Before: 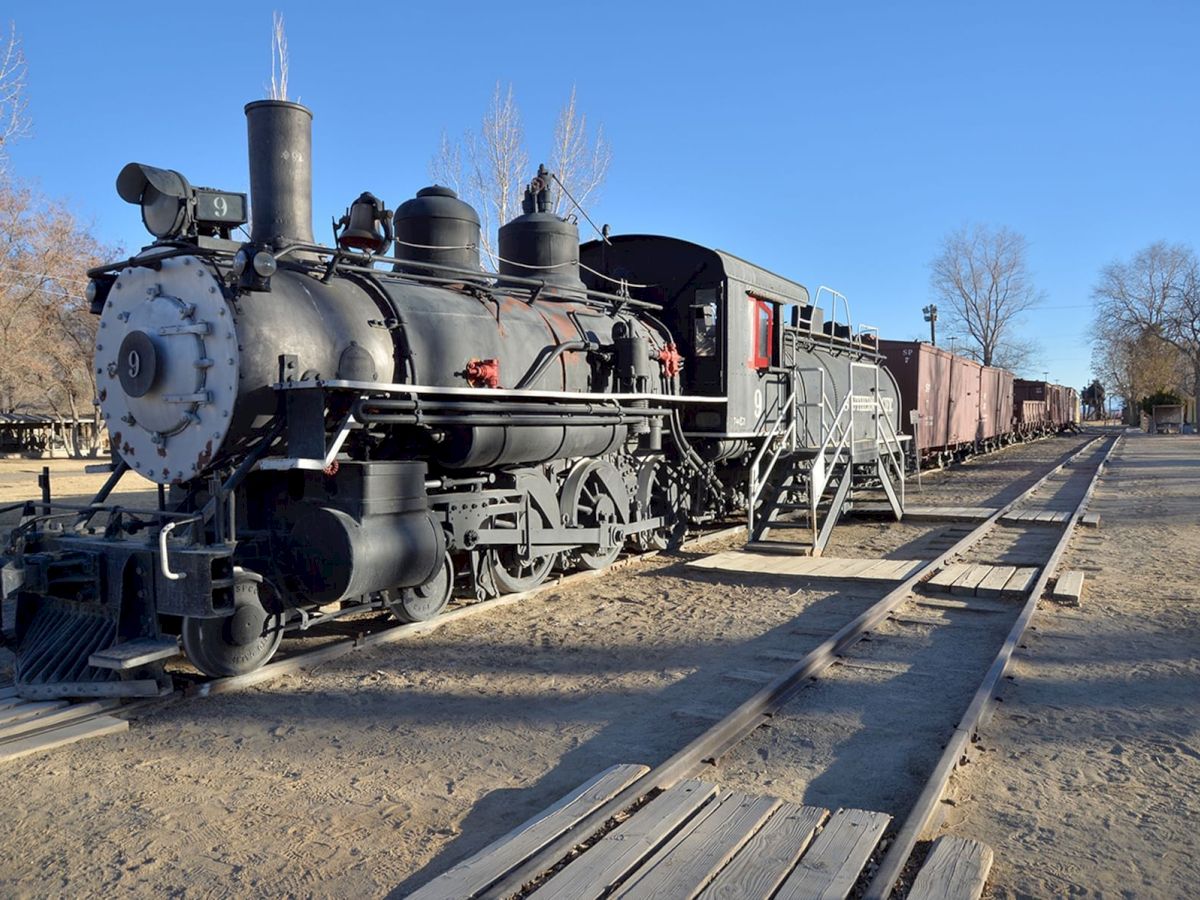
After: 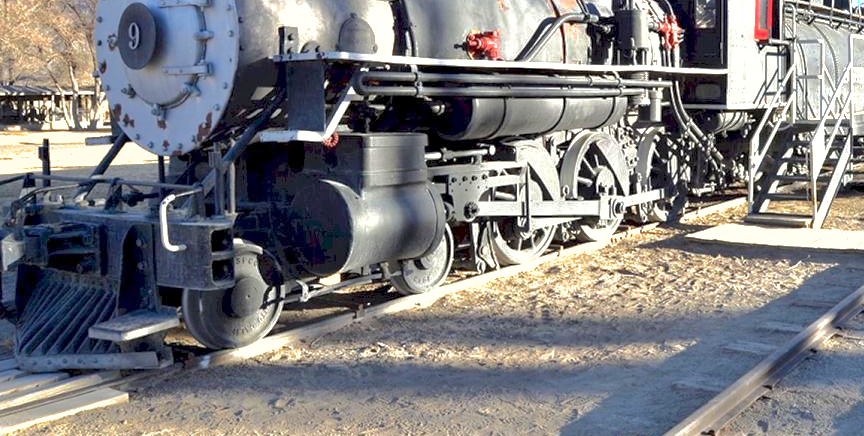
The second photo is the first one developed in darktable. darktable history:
crop: top 36.498%, right 27.964%, bottom 14.995%
contrast equalizer: octaves 7, y [[0.6 ×6], [0.55 ×6], [0 ×6], [0 ×6], [0 ×6]], mix 0.2
shadows and highlights: shadows 40, highlights -60
exposure: black level correction 0, exposure 1.1 EV, compensate exposure bias true, compensate highlight preservation false
